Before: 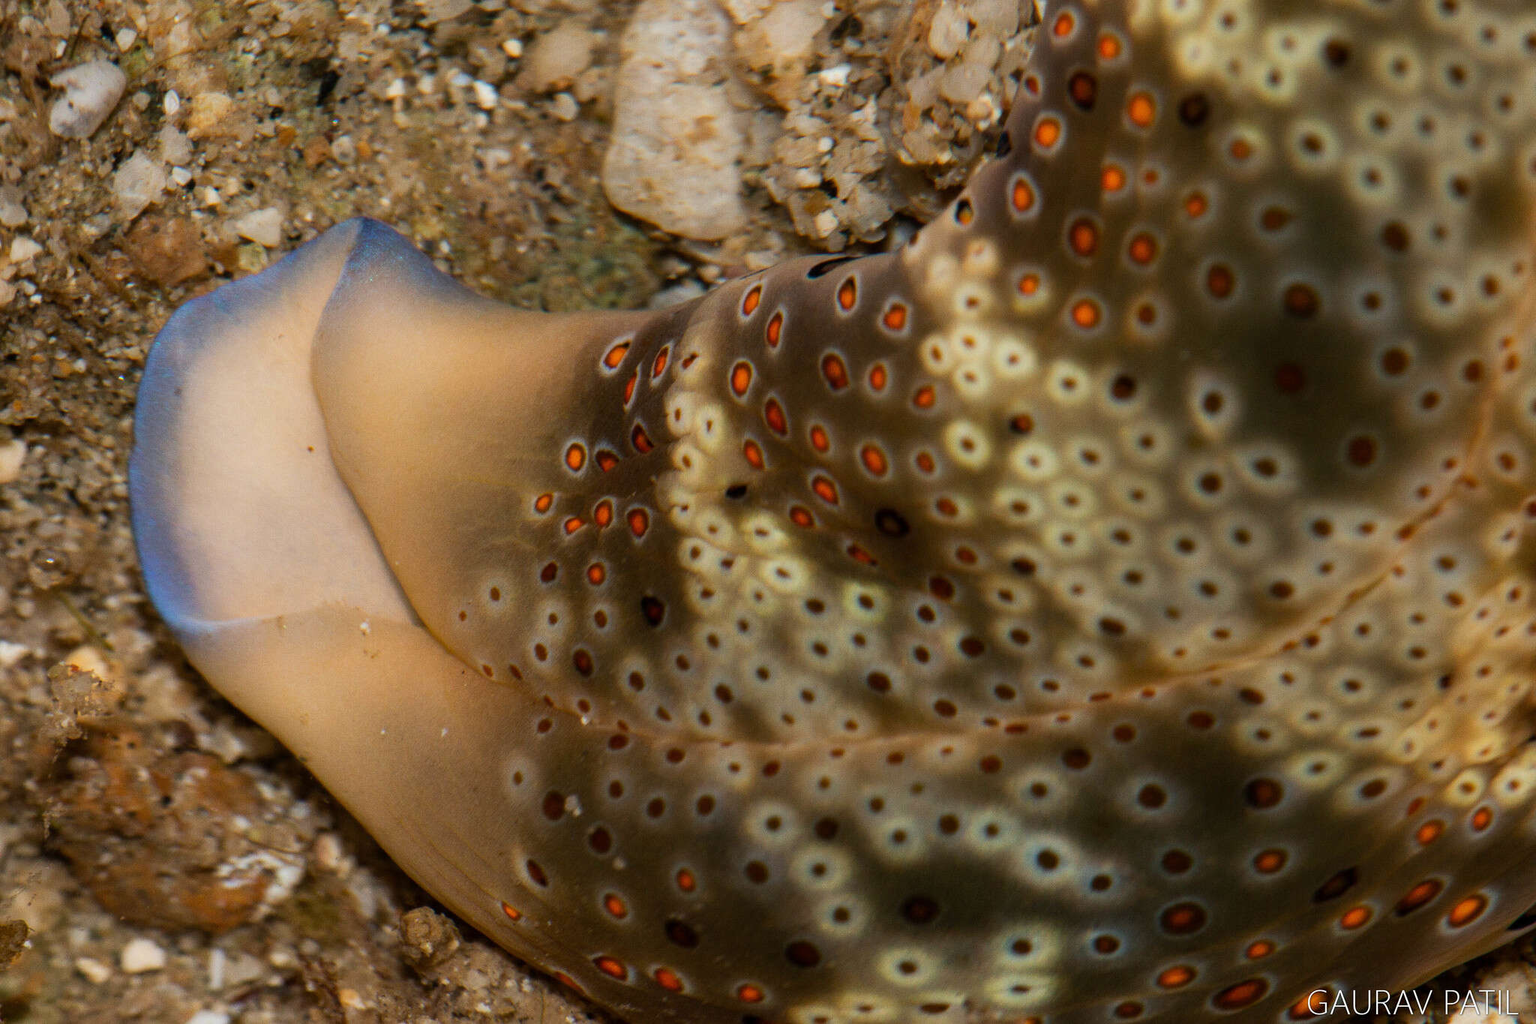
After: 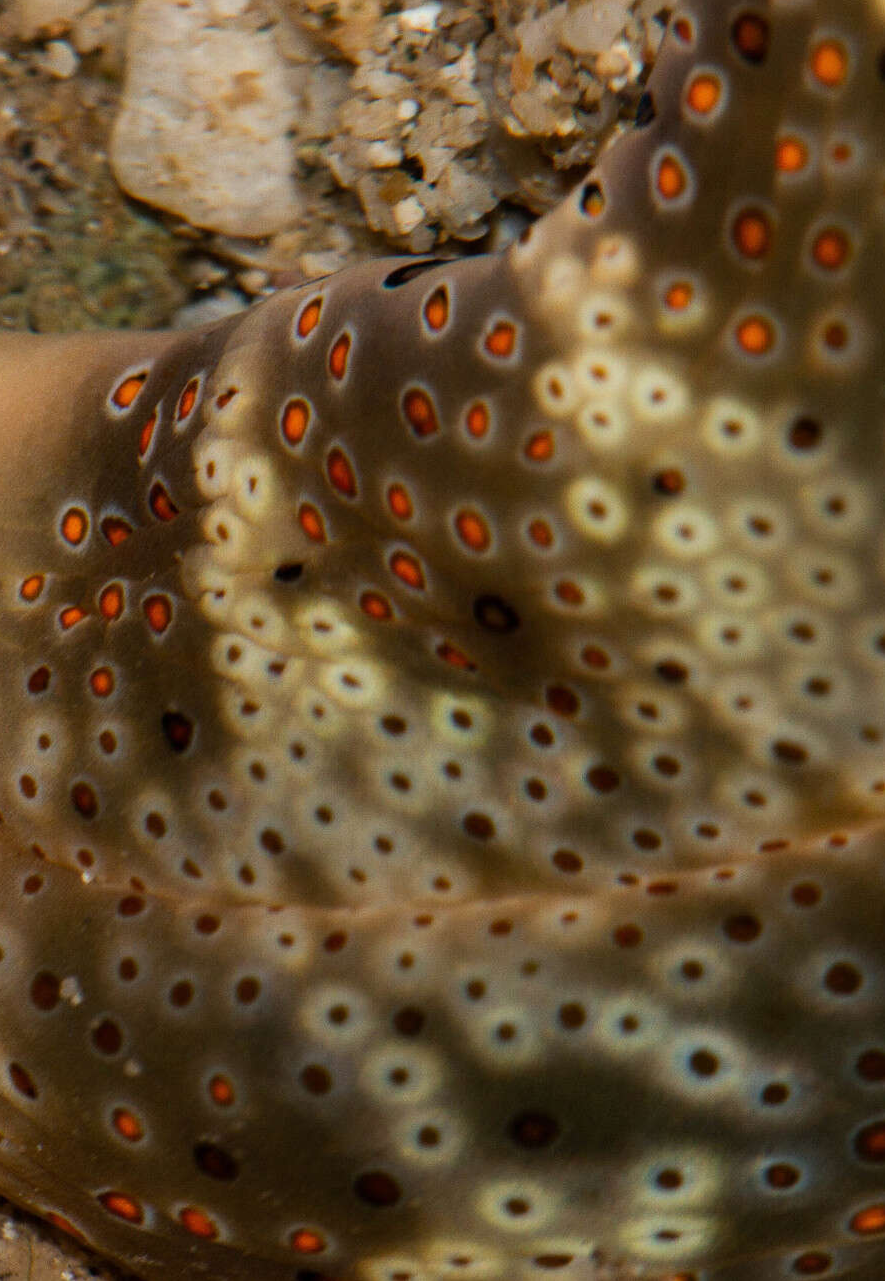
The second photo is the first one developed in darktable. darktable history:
crop: left 33.859%, top 6.082%, right 22.925%
